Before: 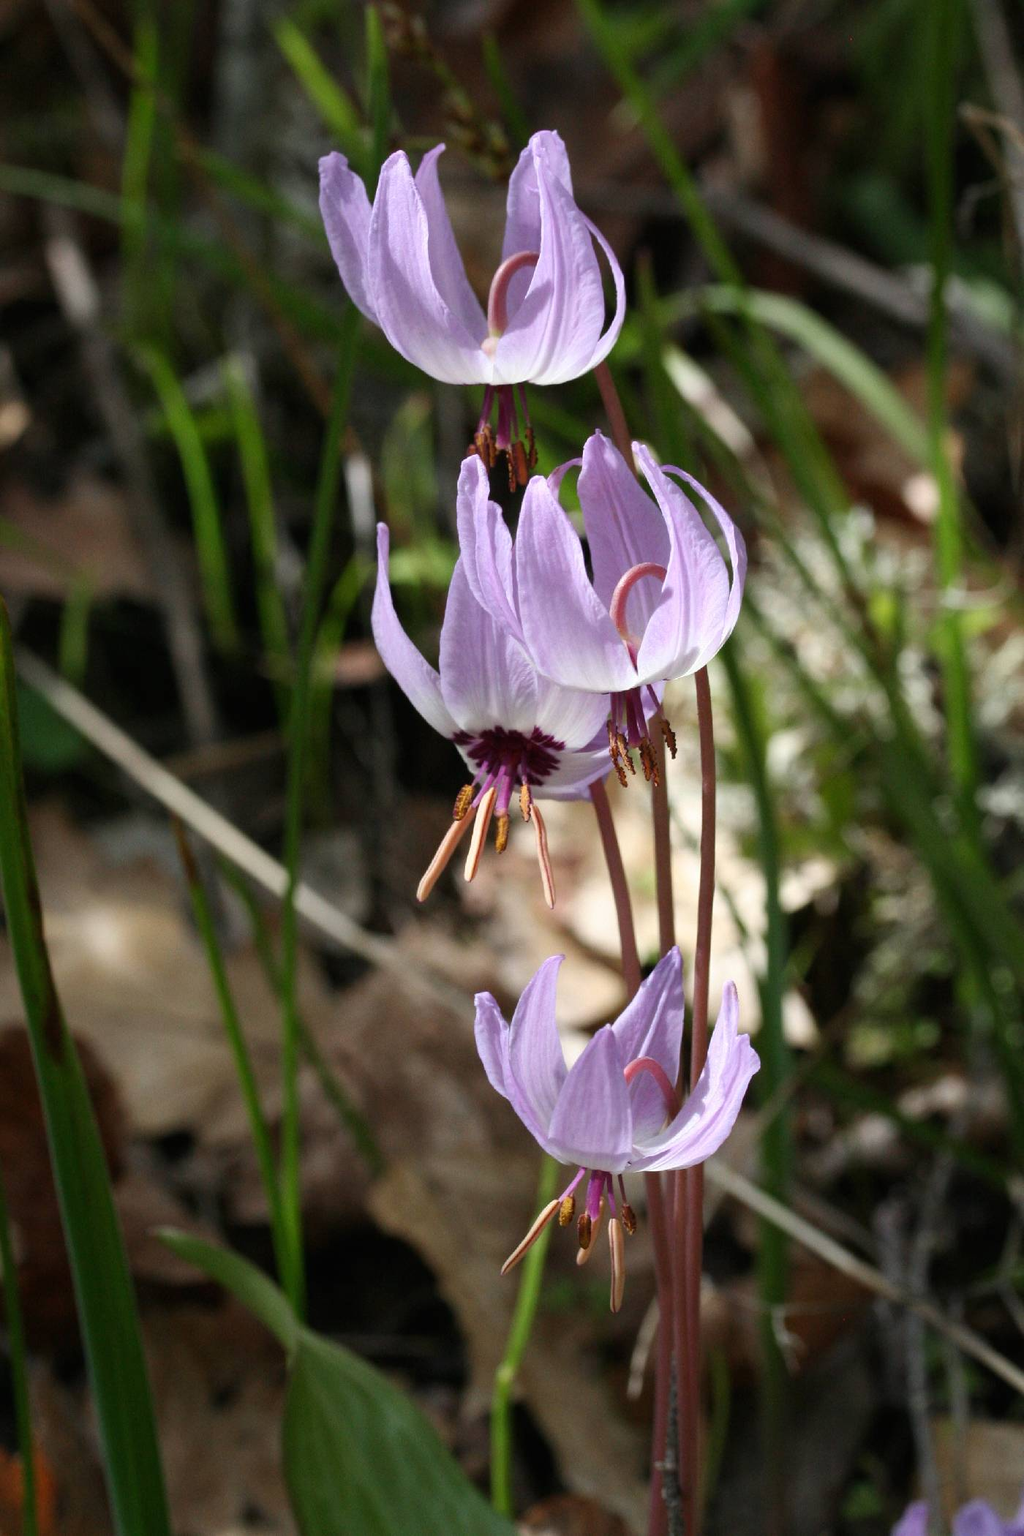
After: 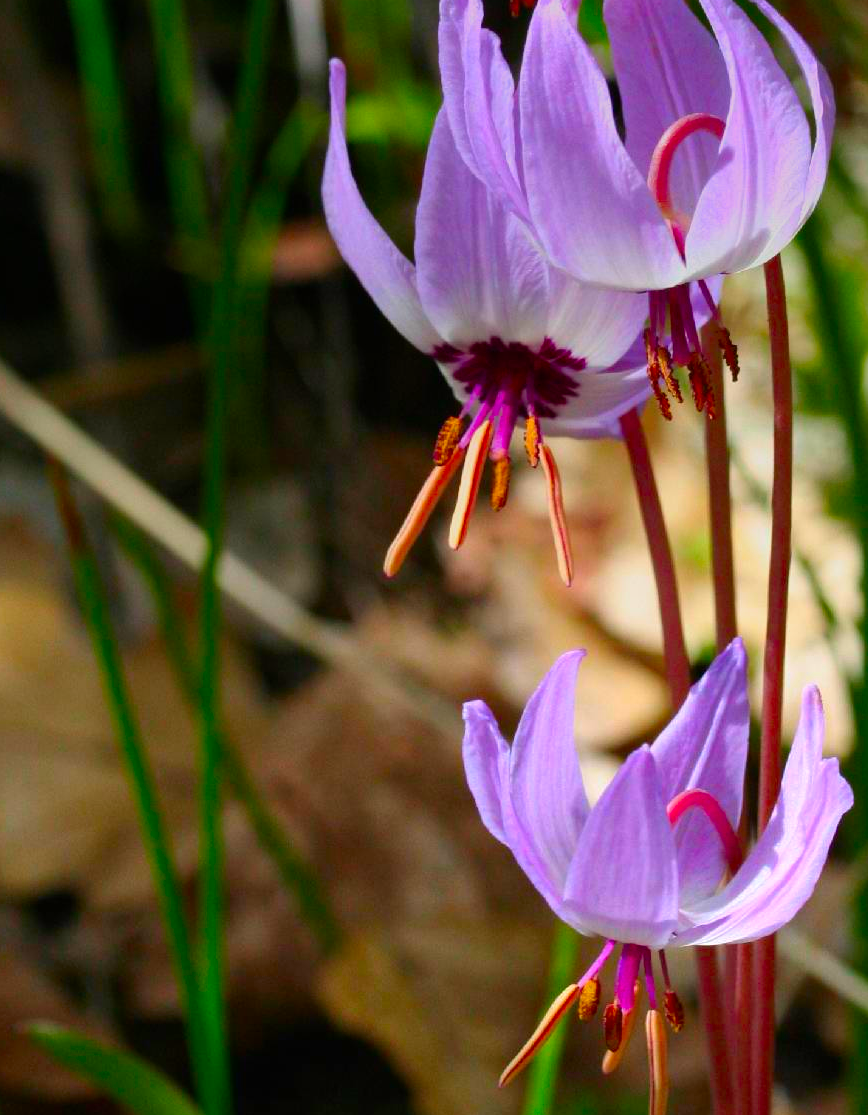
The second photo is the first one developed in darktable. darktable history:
graduated density: on, module defaults
color correction: saturation 2.15
crop: left 13.312%, top 31.28%, right 24.627%, bottom 15.582%
